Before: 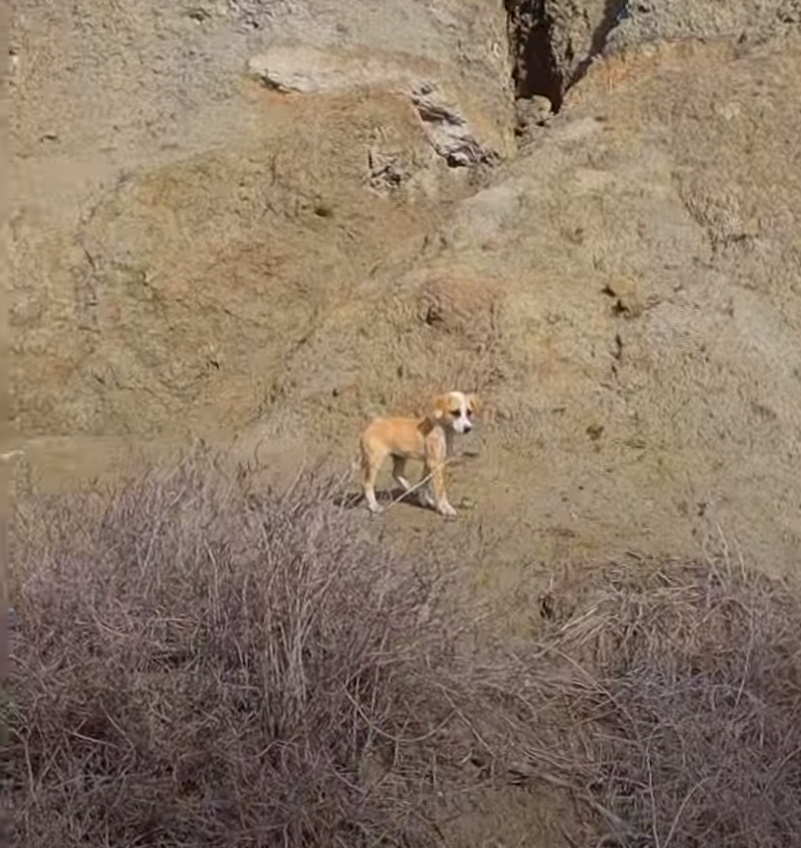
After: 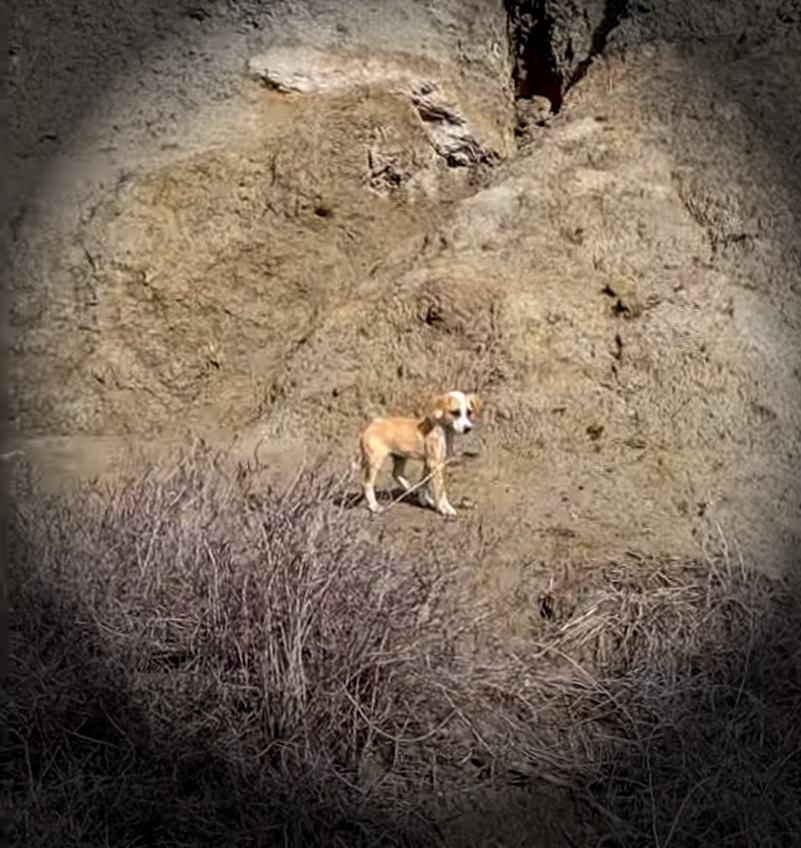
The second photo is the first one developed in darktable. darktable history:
vignetting: fall-off start 76.42%, fall-off radius 27.36%, brightness -0.872, center (0.037, -0.09), width/height ratio 0.971
local contrast: highlights 0%, shadows 0%, detail 182%
